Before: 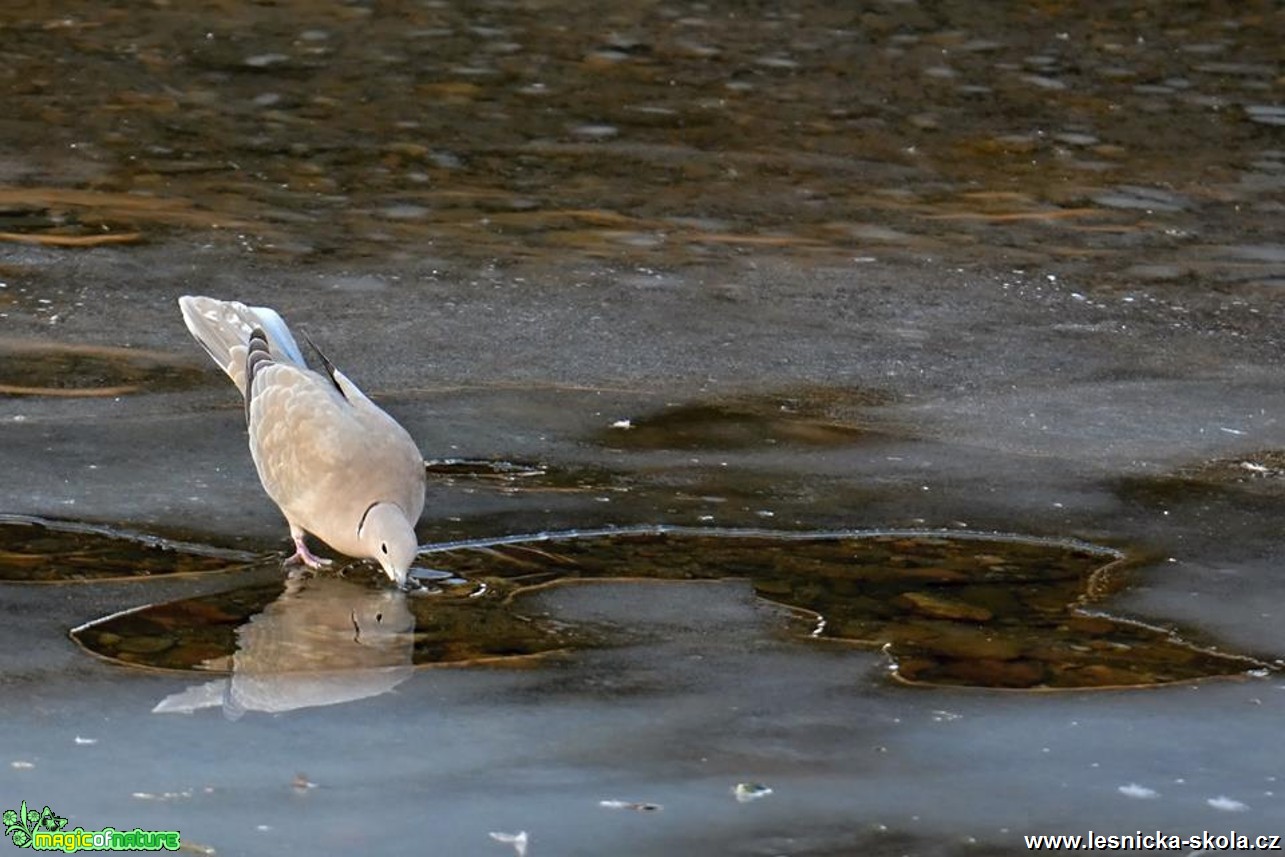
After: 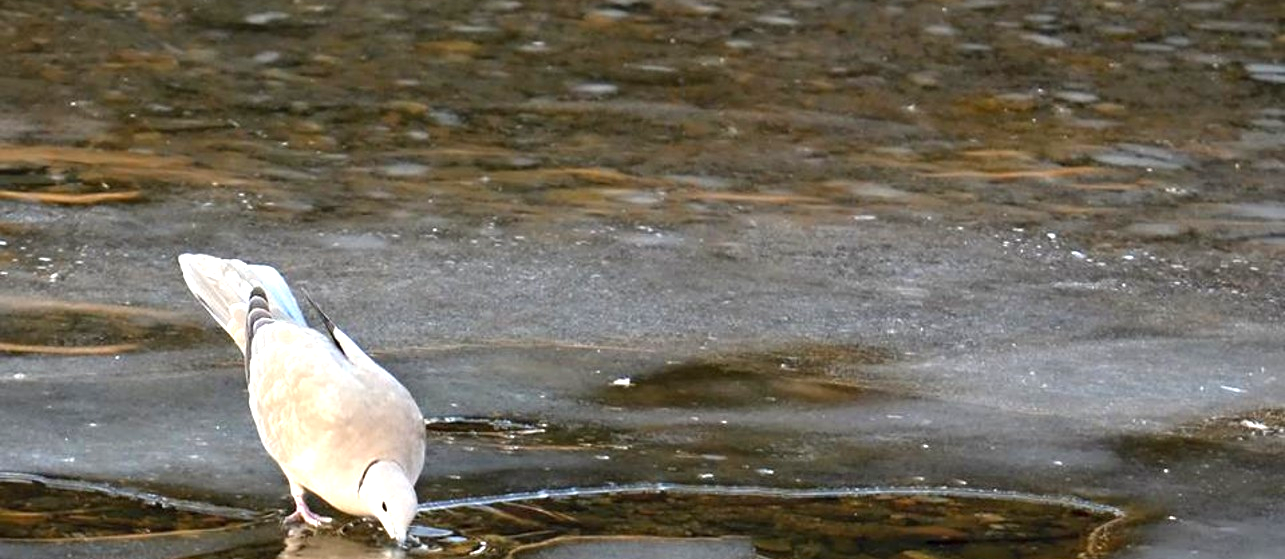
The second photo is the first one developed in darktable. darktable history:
crop and rotate: top 4.909%, bottom 29.804%
exposure: exposure 1 EV, compensate exposure bias true, compensate highlight preservation false
